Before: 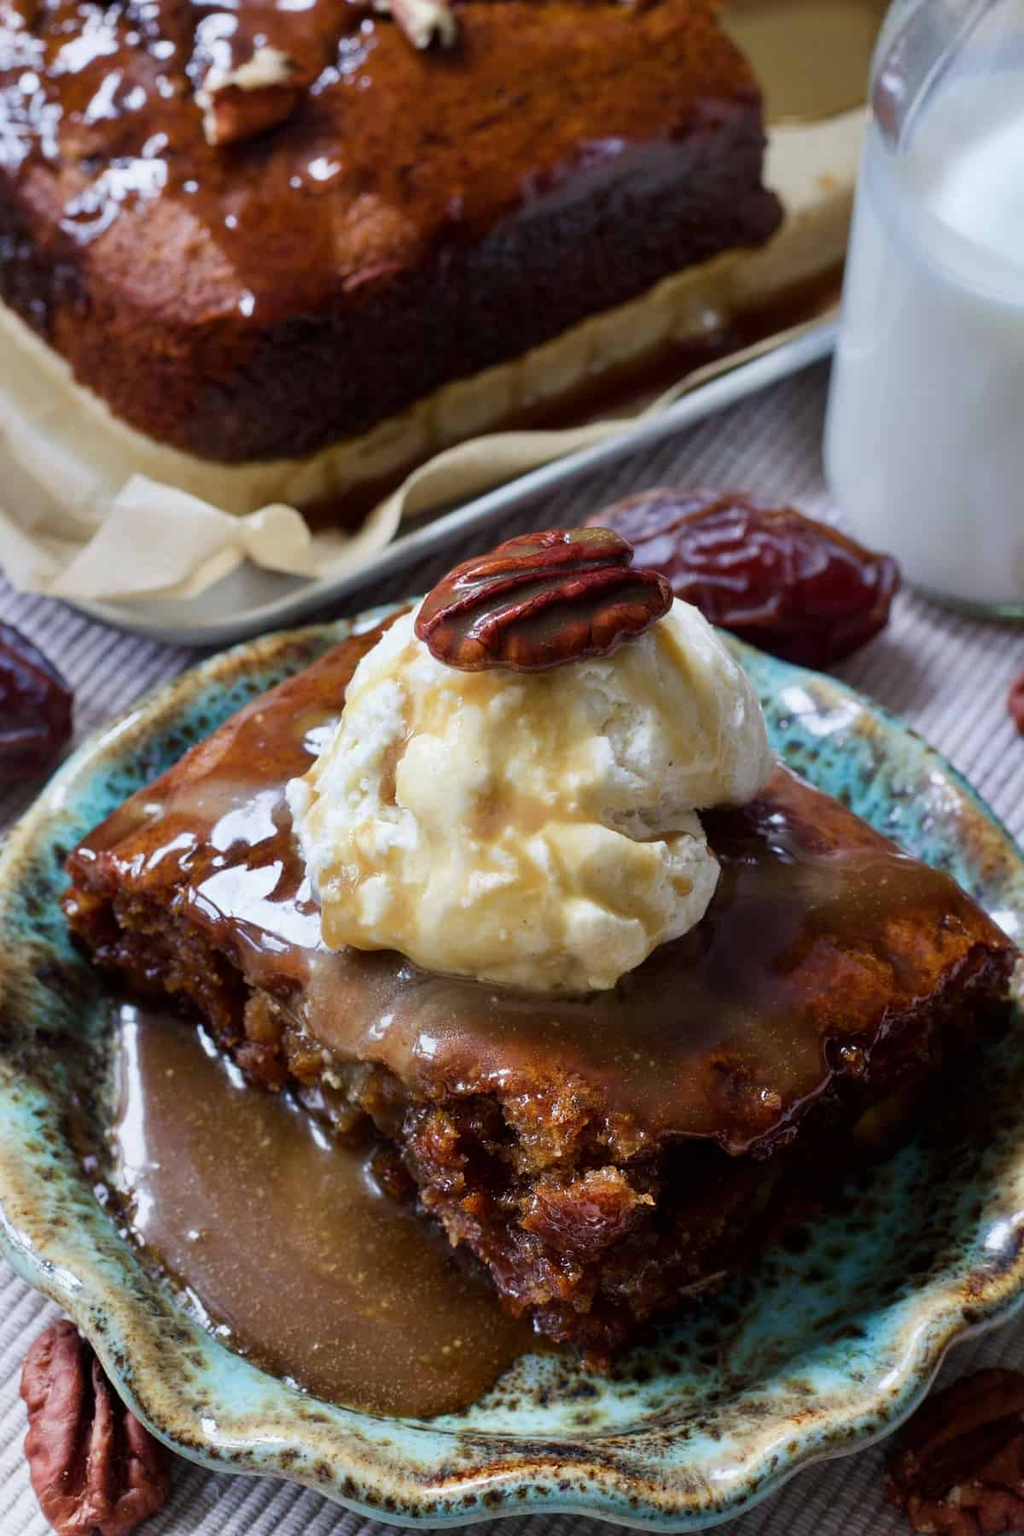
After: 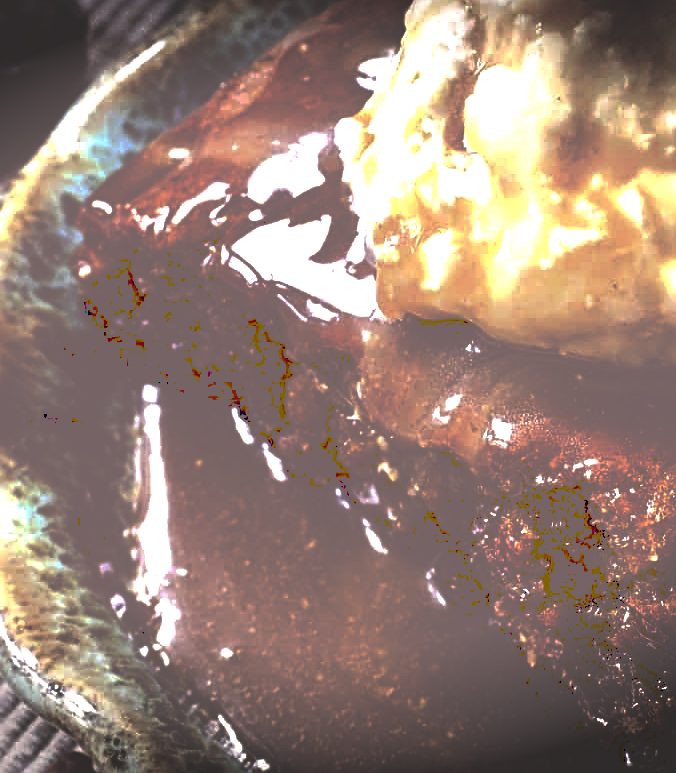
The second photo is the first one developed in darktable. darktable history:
sharpen: radius 3.977
tone curve: curves: ch0 [(0, 0) (0.003, 0.439) (0.011, 0.439) (0.025, 0.439) (0.044, 0.439) (0.069, 0.439) (0.1, 0.439) (0.136, 0.44) (0.177, 0.444) (0.224, 0.45) (0.277, 0.462) (0.335, 0.487) (0.399, 0.528) (0.468, 0.577) (0.543, 0.621) (0.623, 0.669) (0.709, 0.715) (0.801, 0.764) (0.898, 0.804) (1, 1)], preserve colors none
vignetting: fall-off start 100.02%, brightness -0.821, width/height ratio 1.325
exposure: black level correction 0, exposure 0.951 EV, compensate highlight preservation false
base curve: curves: ch0 [(0, 0) (0.564, 0.291) (0.802, 0.731) (1, 1)], exposure shift 0.585, preserve colors none
color correction: highlights a* 20.25, highlights b* 26.94, shadows a* 3.39, shadows b* -16.69, saturation 0.719
crop: top 44.121%, right 43.593%, bottom 12.884%
